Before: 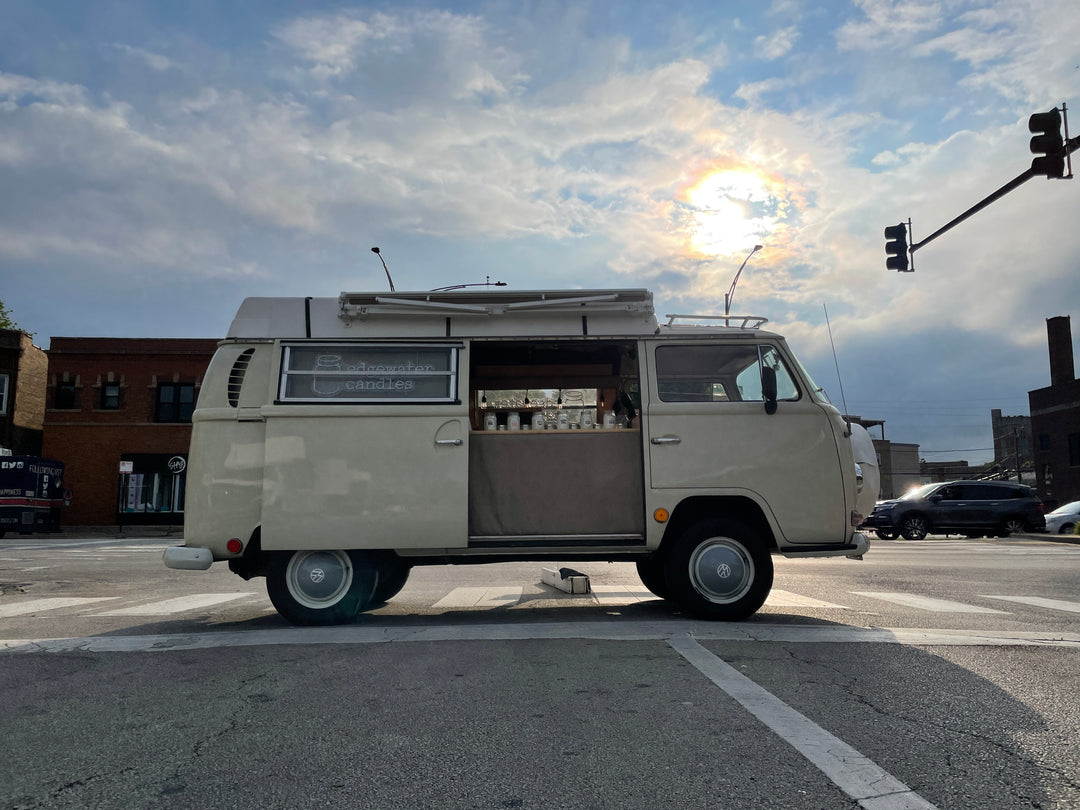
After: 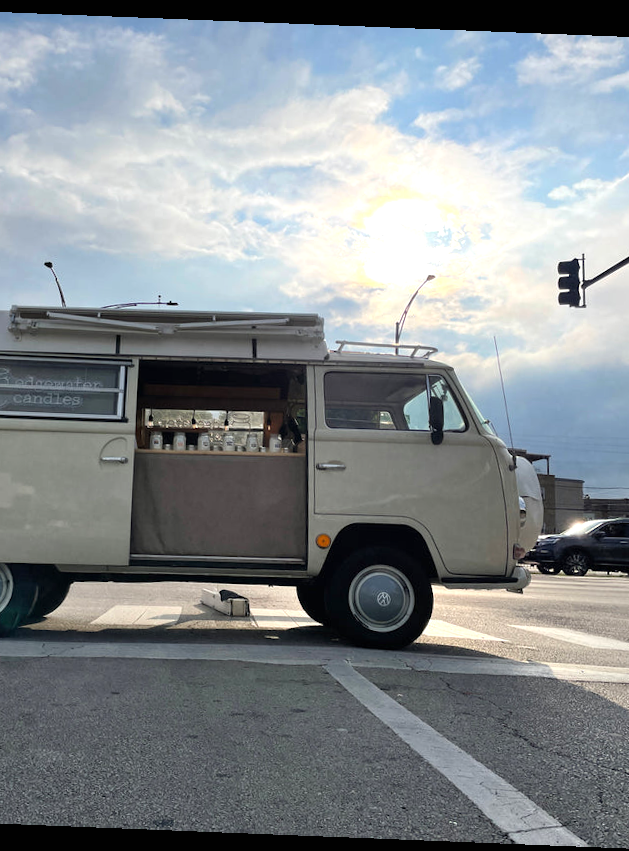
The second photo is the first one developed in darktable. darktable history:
crop: left 31.458%, top 0%, right 11.876%
rotate and perspective: rotation 2.27°, automatic cropping off
exposure: black level correction 0, exposure 0.5 EV, compensate highlight preservation false
